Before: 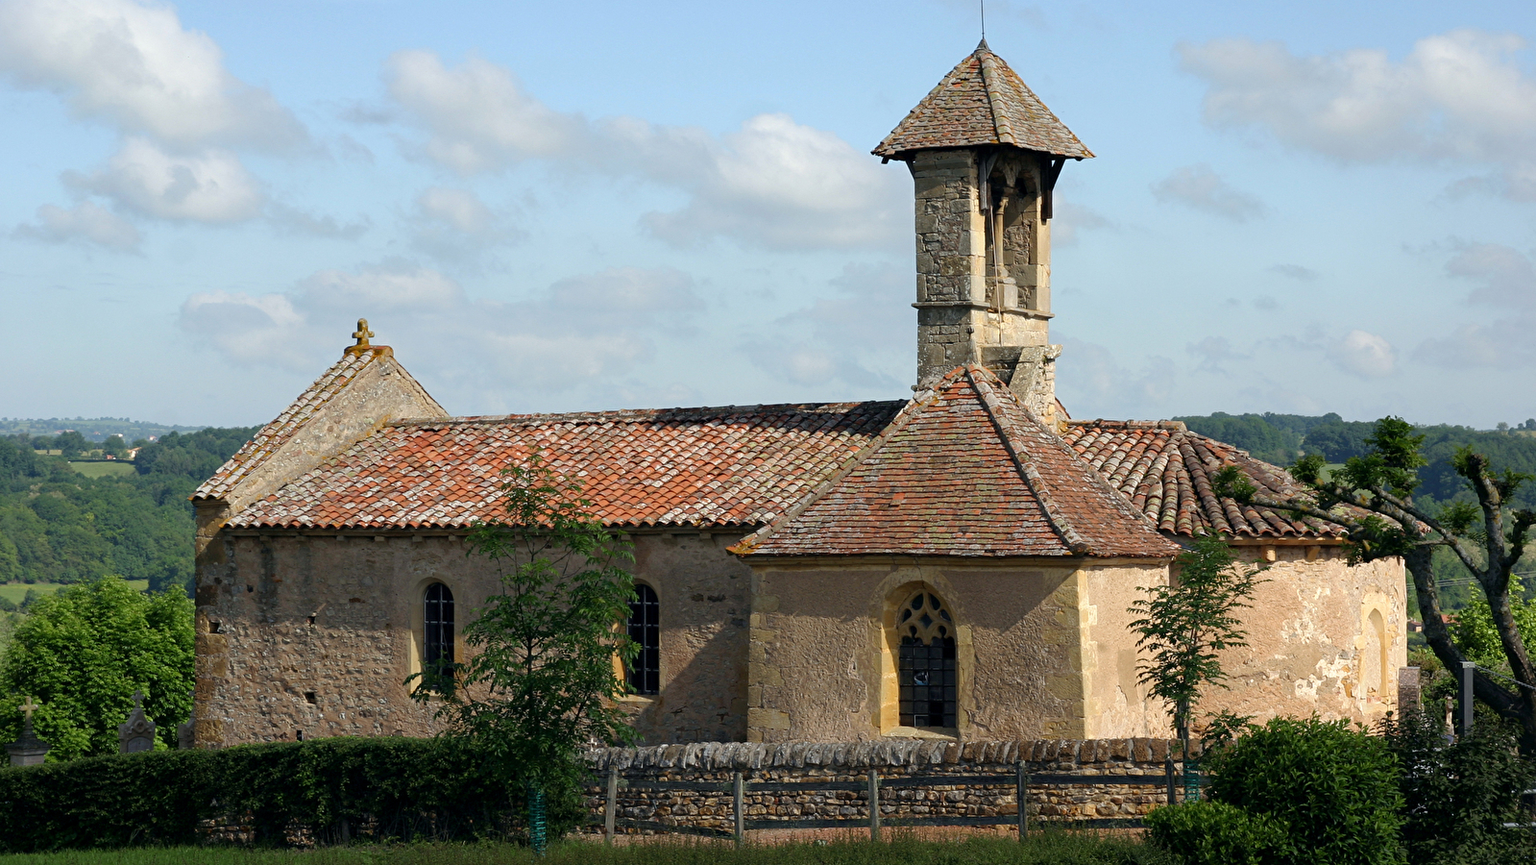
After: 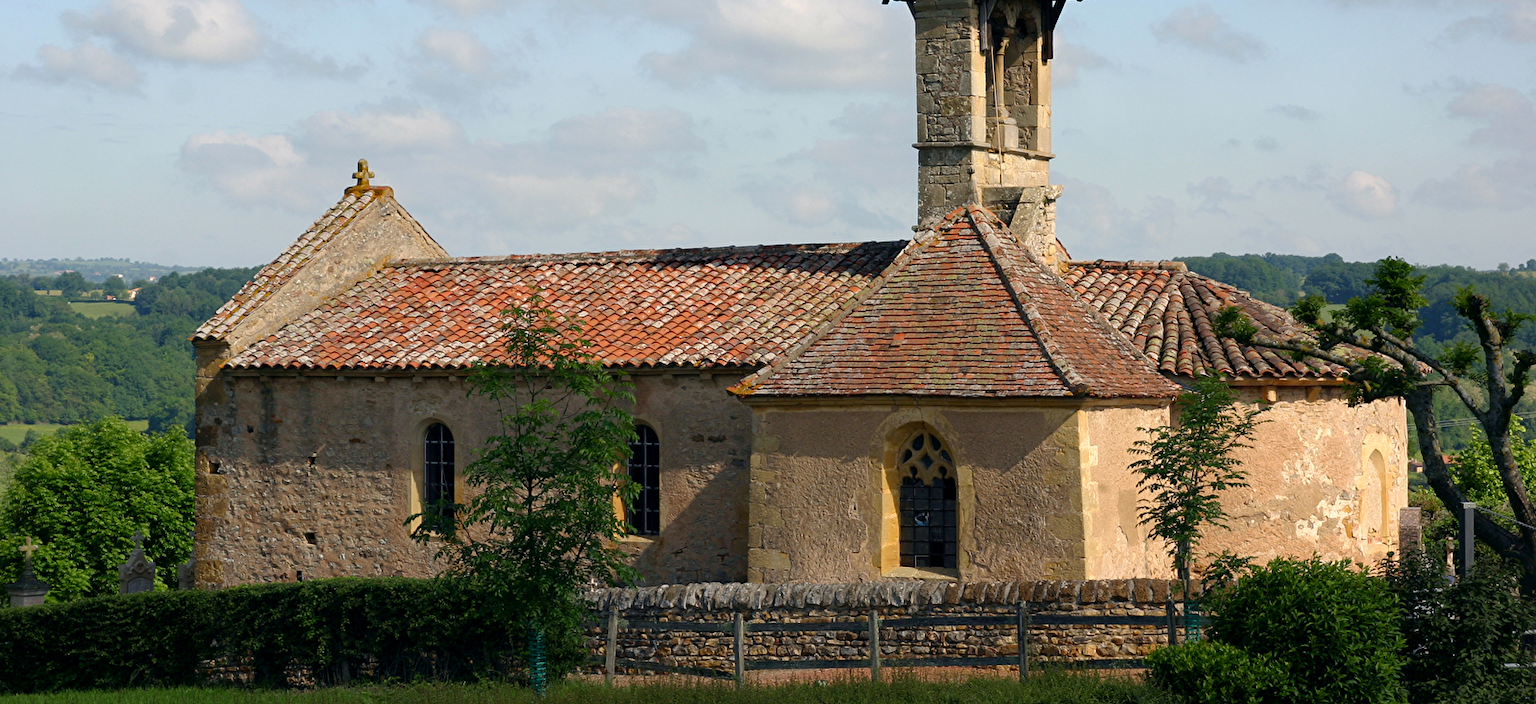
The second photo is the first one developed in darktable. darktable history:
color balance rgb: highlights gain › chroma 1.585%, highlights gain › hue 57.22°, linear chroma grading › shadows -1.526%, linear chroma grading › highlights -13.985%, linear chroma grading › global chroma -9.387%, linear chroma grading › mid-tones -10.184%, perceptual saturation grading › global saturation 16.4%, global vibrance 20%
crop and rotate: top 18.506%
contrast brightness saturation: saturation 0.1
